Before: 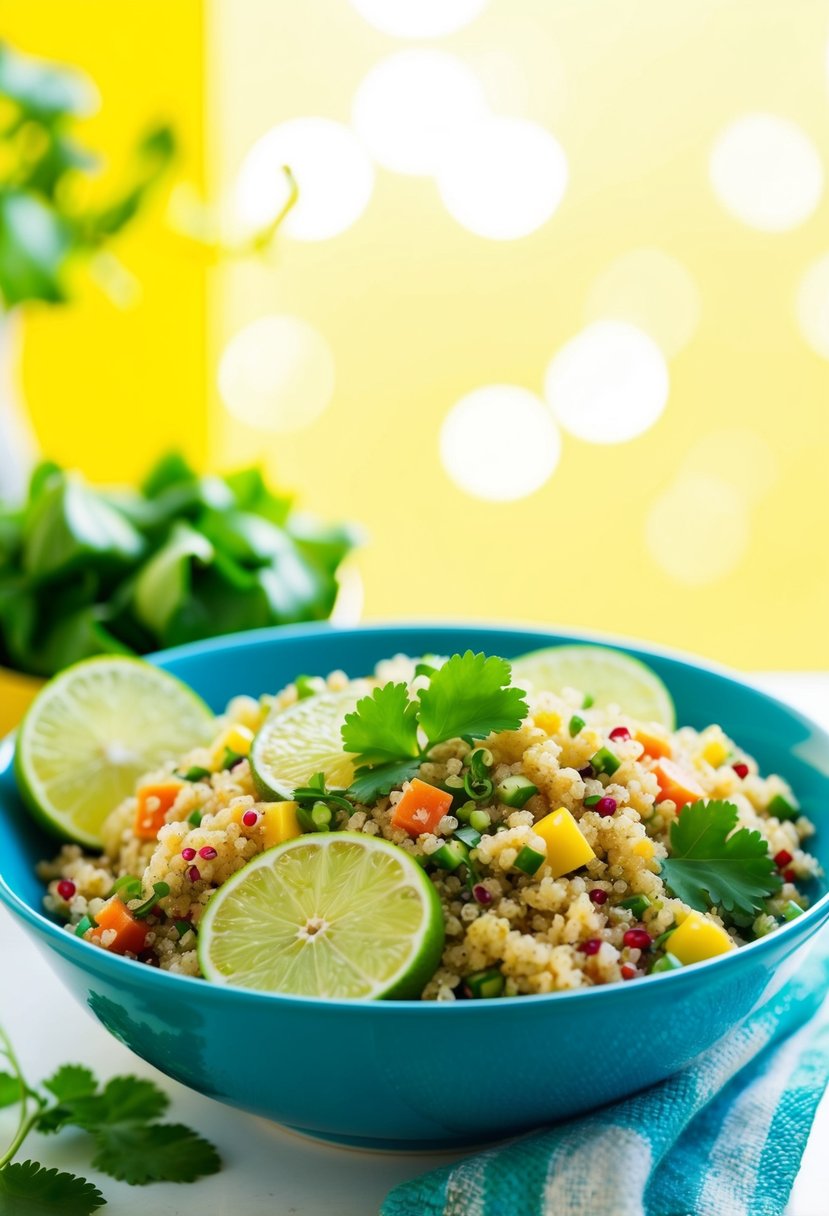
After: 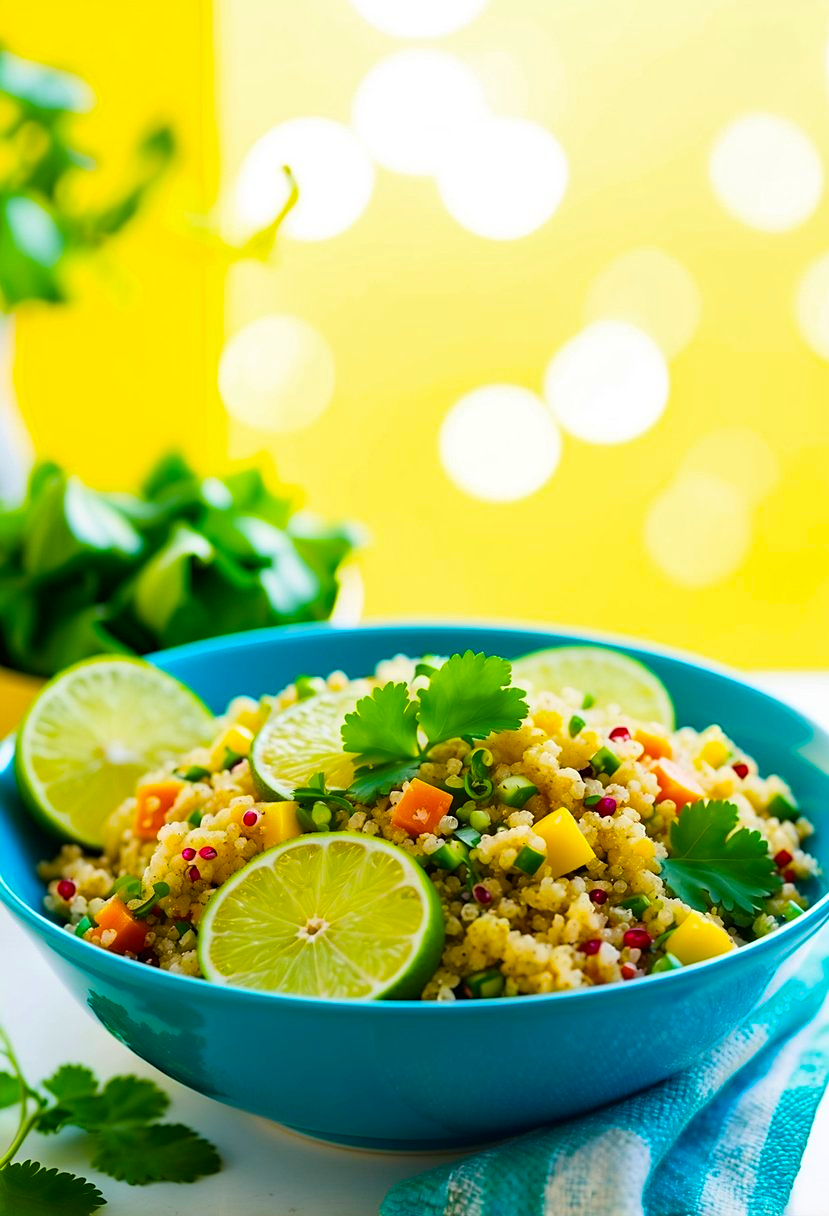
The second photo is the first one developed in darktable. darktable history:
tone equalizer: on, module defaults
color balance rgb: perceptual saturation grading › global saturation 30%, global vibrance 30%
sharpen: radius 1.864, amount 0.398, threshold 1.271
